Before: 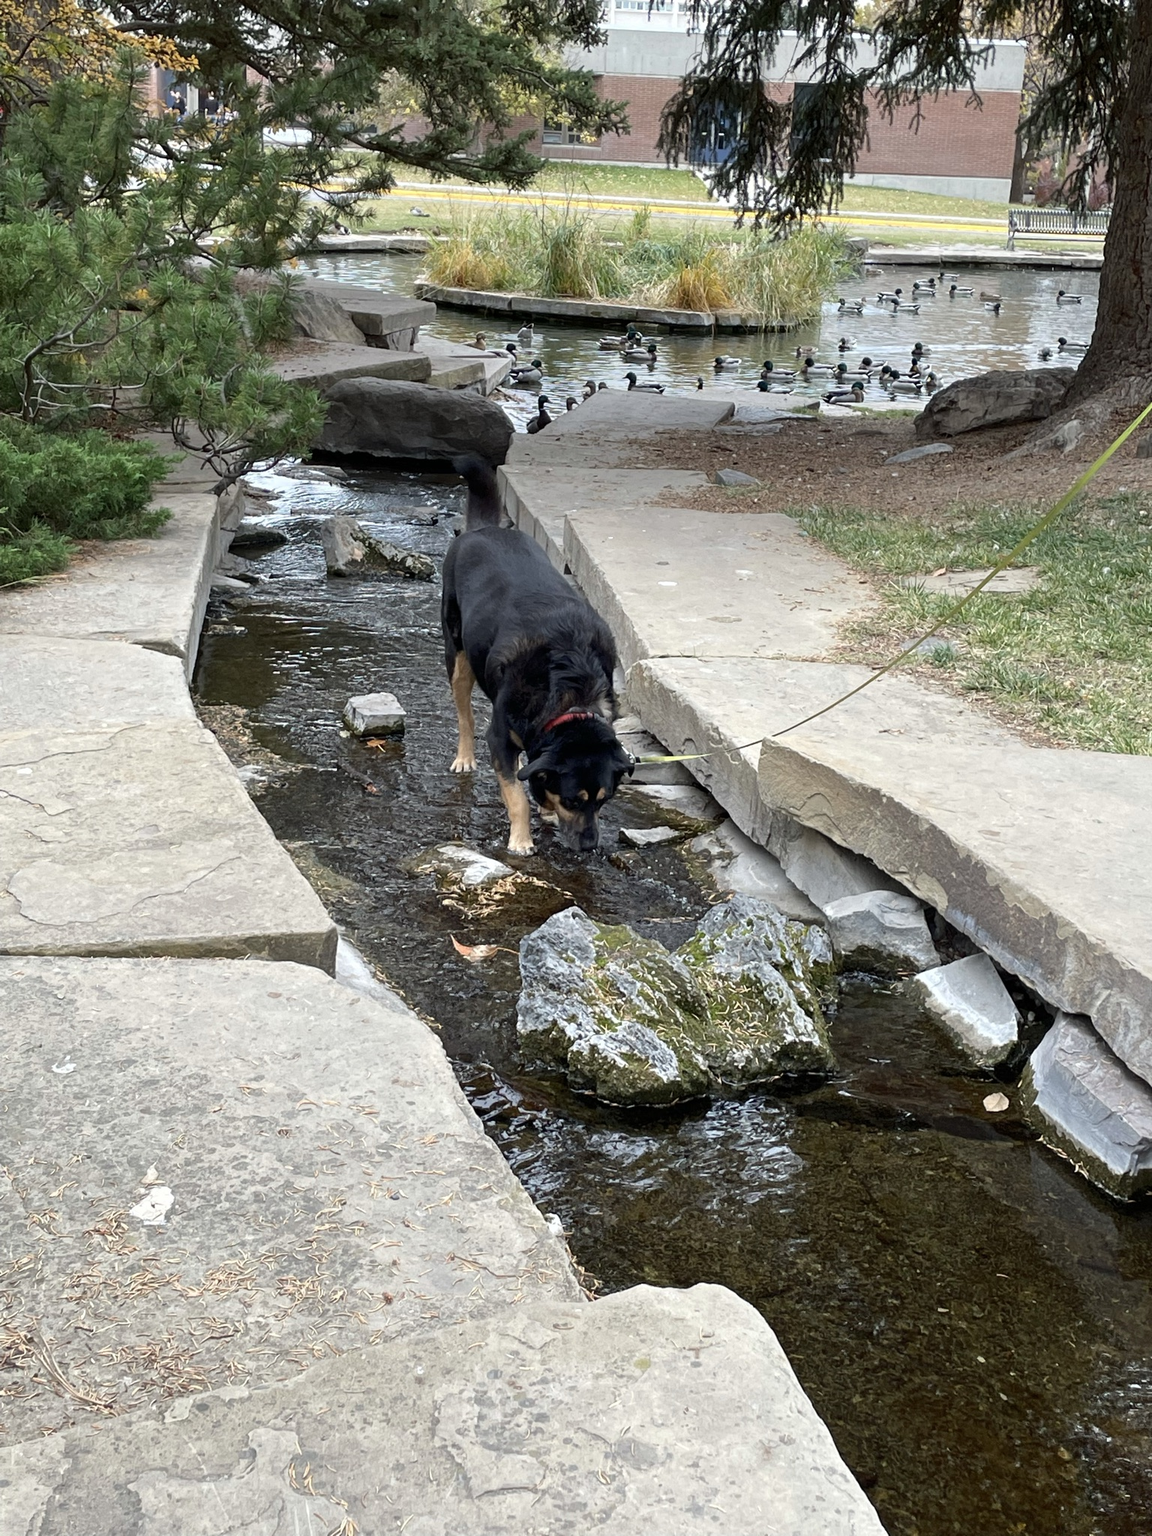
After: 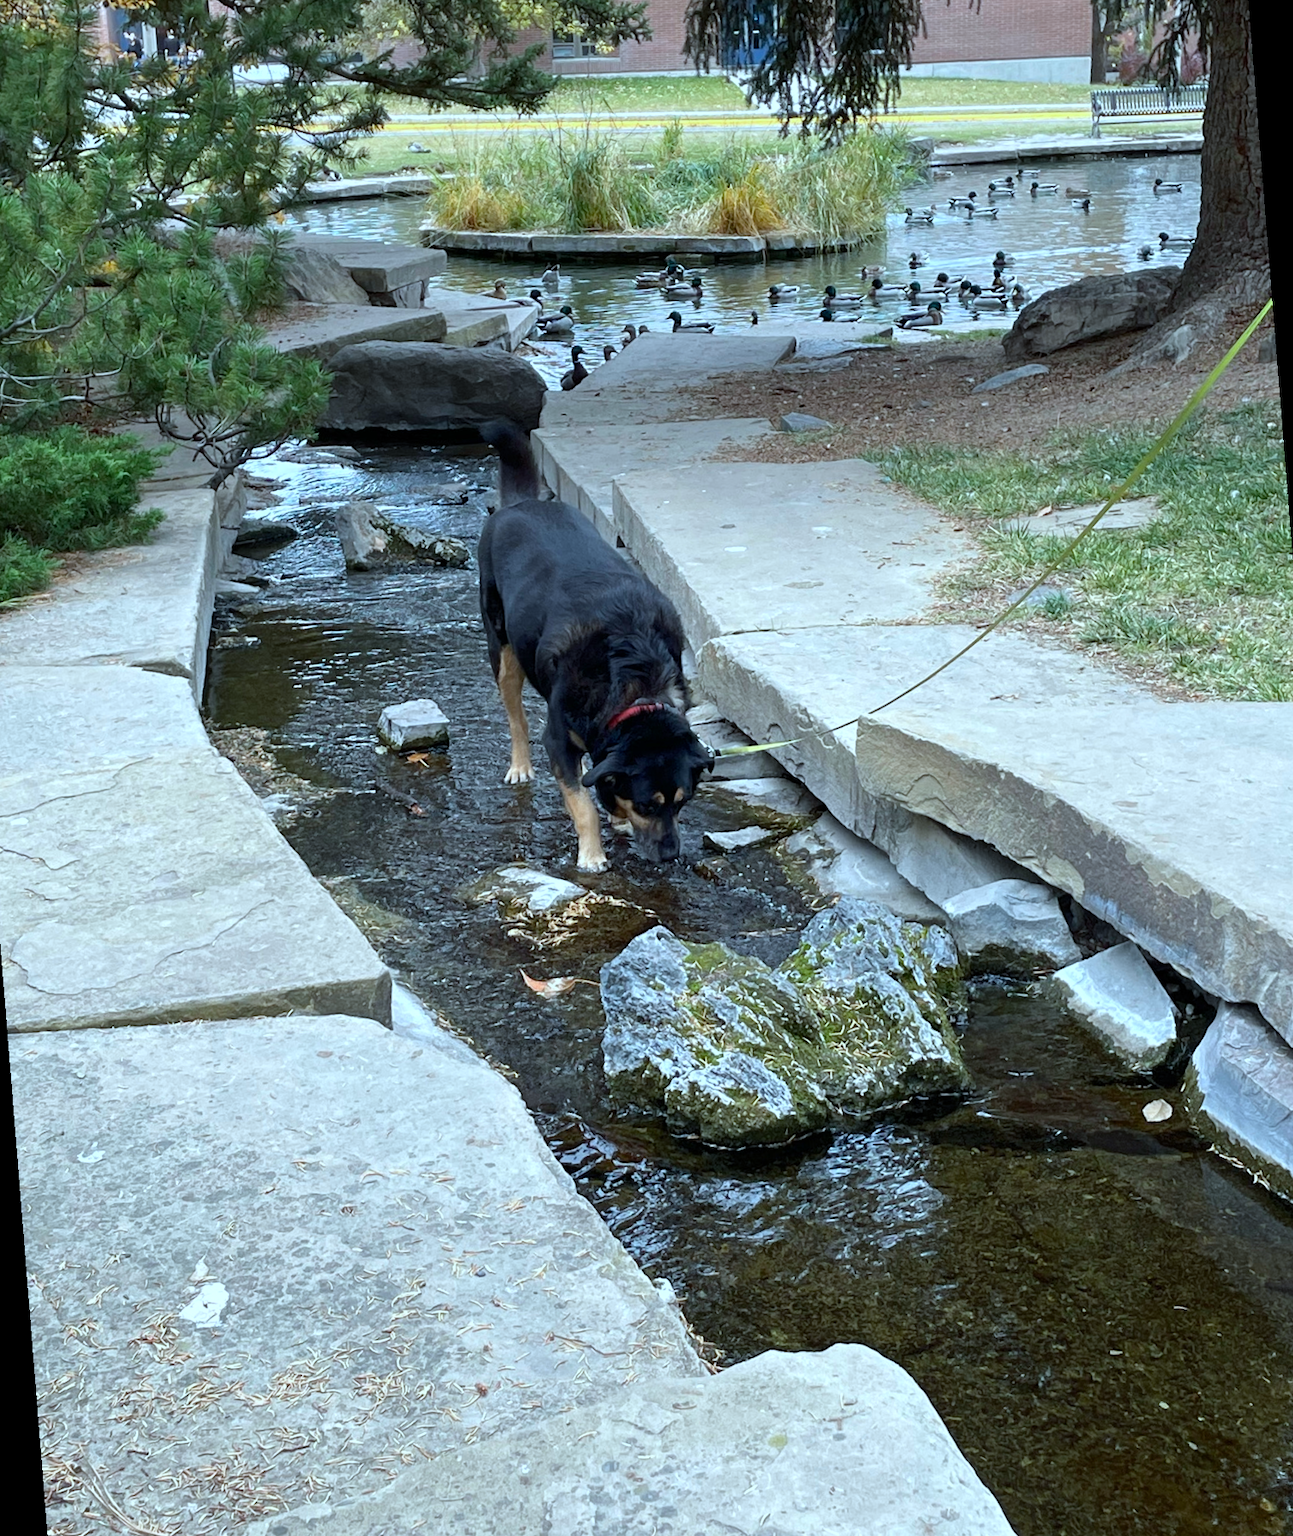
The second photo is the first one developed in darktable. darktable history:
color balance rgb: linear chroma grading › global chroma 8.33%, perceptual saturation grading › global saturation 18.52%, global vibrance 7.87%
color calibration: illuminant Planckian (black body), x 0.375, y 0.373, temperature 4117 K
rotate and perspective: rotation -4.57°, crop left 0.054, crop right 0.944, crop top 0.087, crop bottom 0.914
